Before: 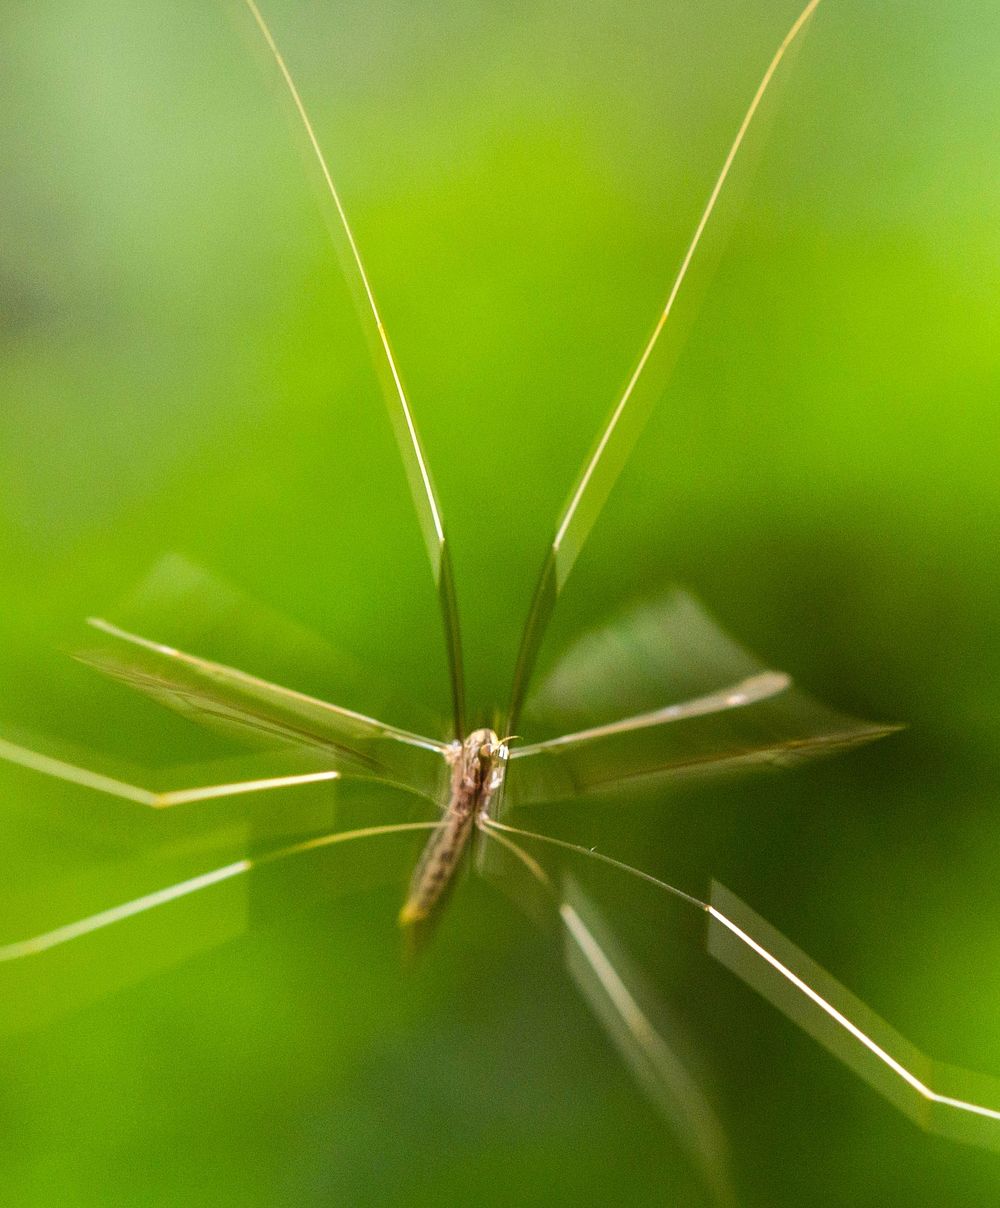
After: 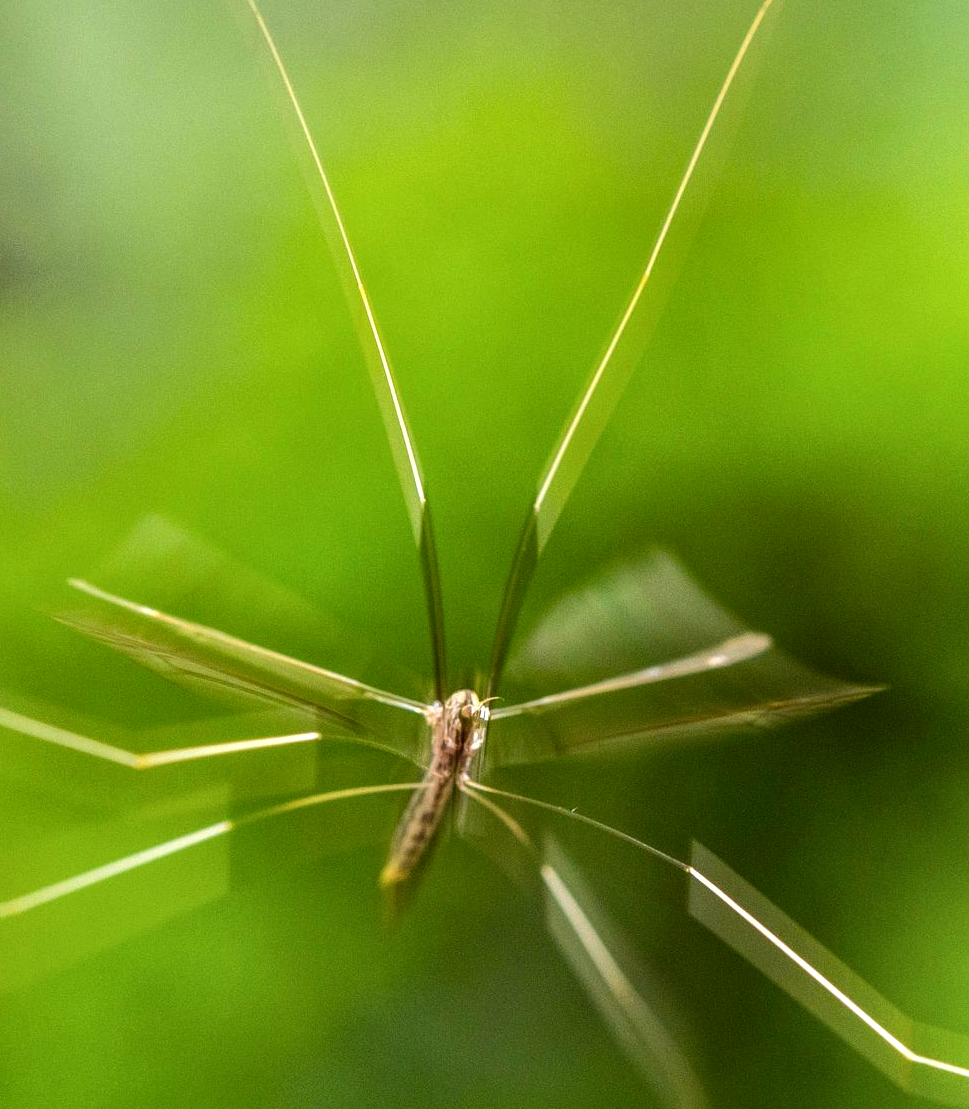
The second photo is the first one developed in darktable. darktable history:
local contrast: detail 130%
crop: left 1.964%, top 3.251%, right 1.122%, bottom 4.933%
